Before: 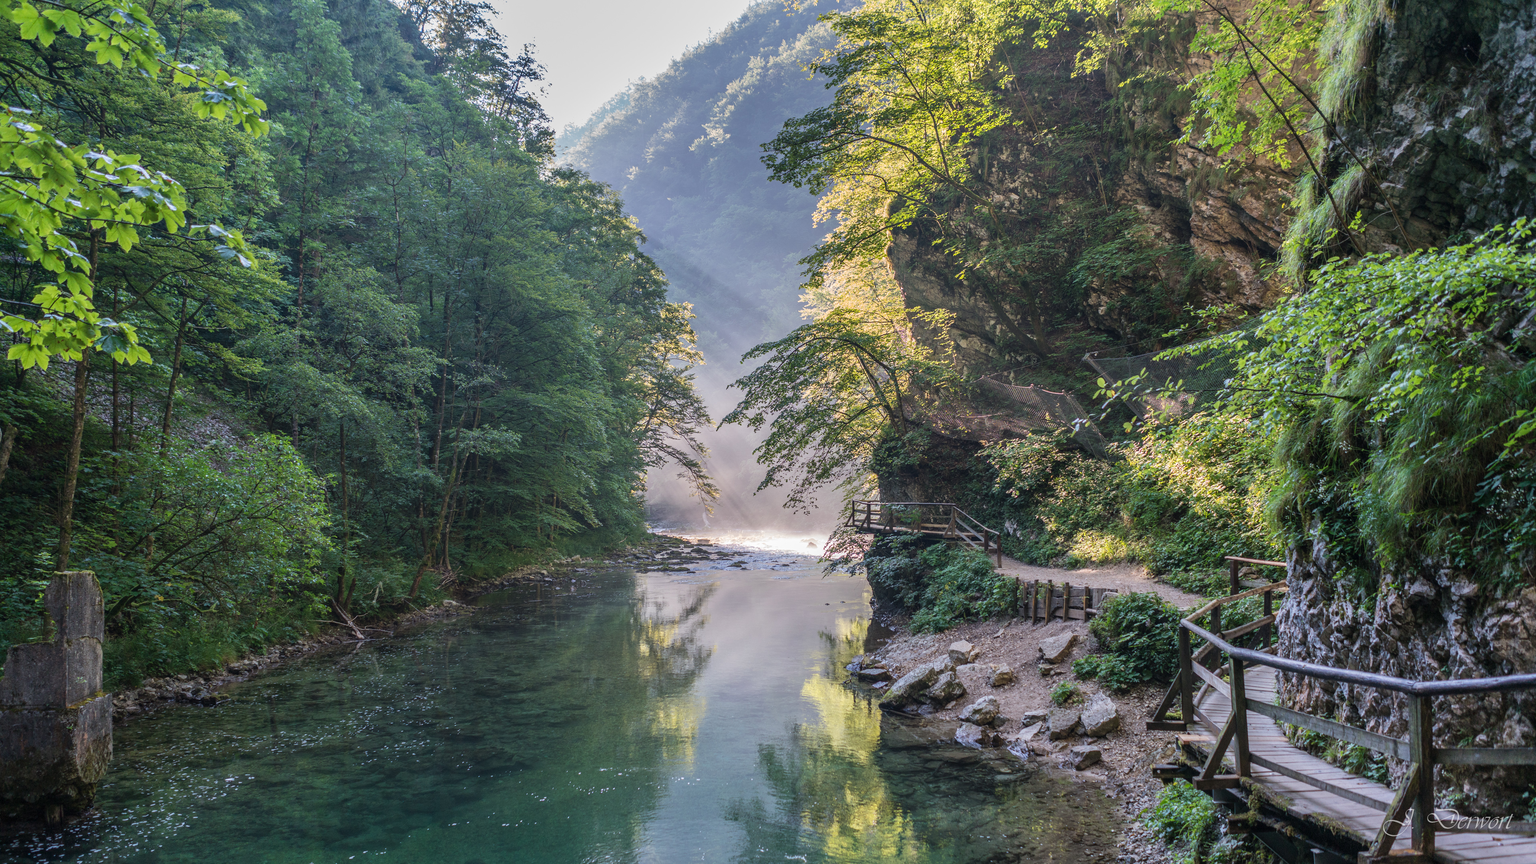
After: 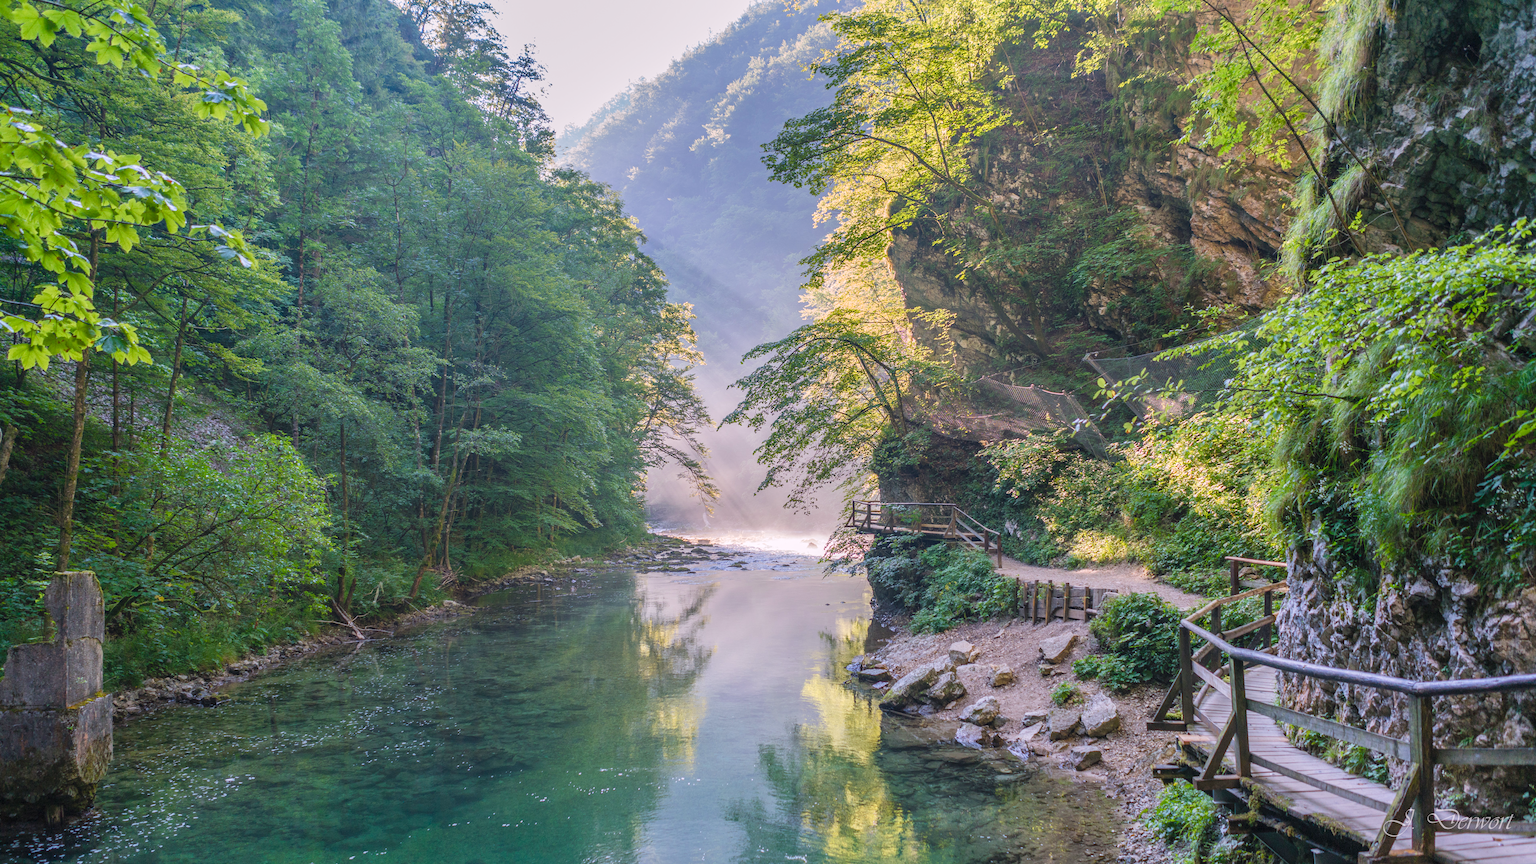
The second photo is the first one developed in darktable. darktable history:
contrast brightness saturation: brightness 0.119
color balance rgb: highlights gain › chroma 1.449%, highlights gain › hue 307.65°, perceptual saturation grading › global saturation 20%, perceptual saturation grading › highlights -25.822%, perceptual saturation grading › shadows 50.119%, perceptual brilliance grading › global brilliance 2.573%, perceptual brilliance grading › highlights -3.101%, perceptual brilliance grading › shadows 3.649%
